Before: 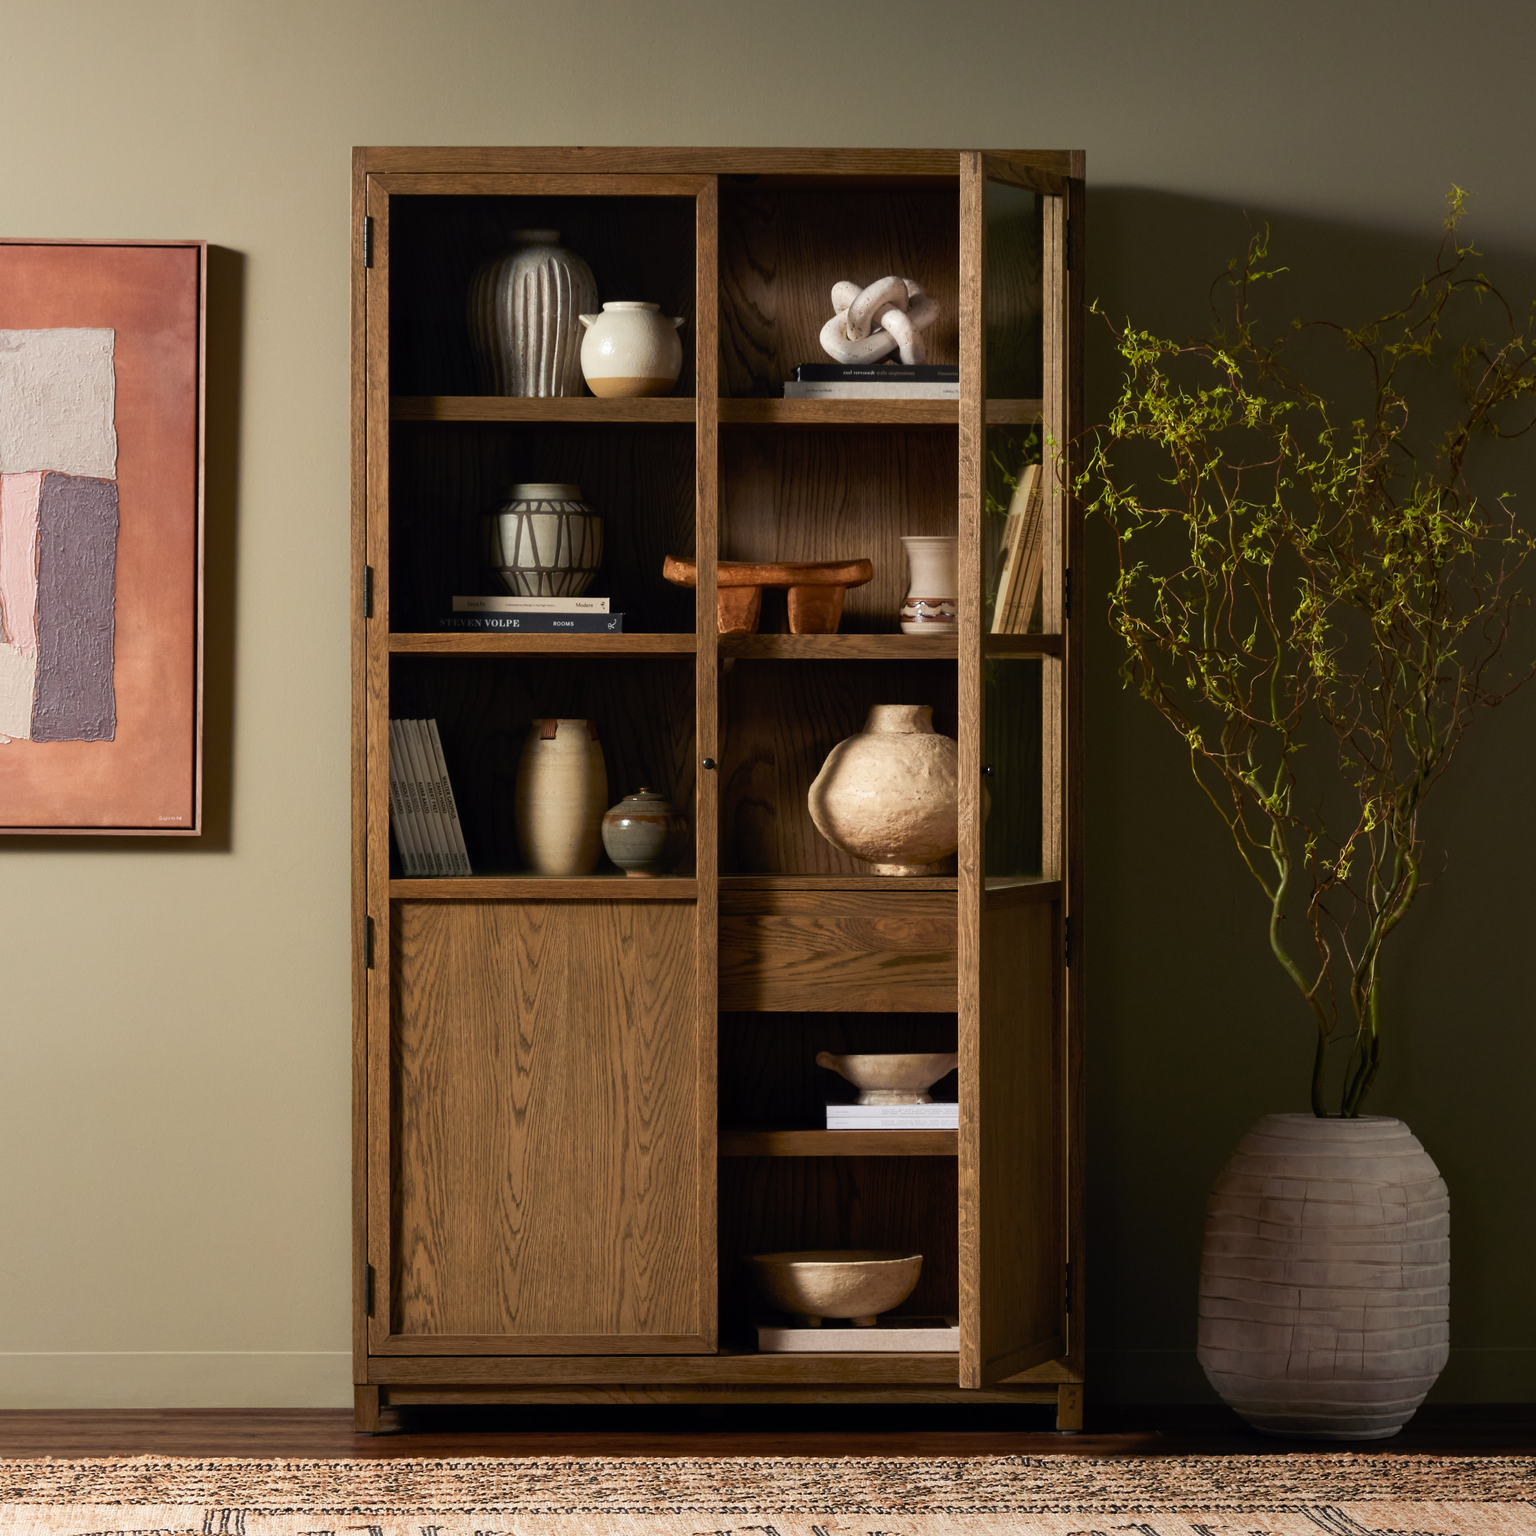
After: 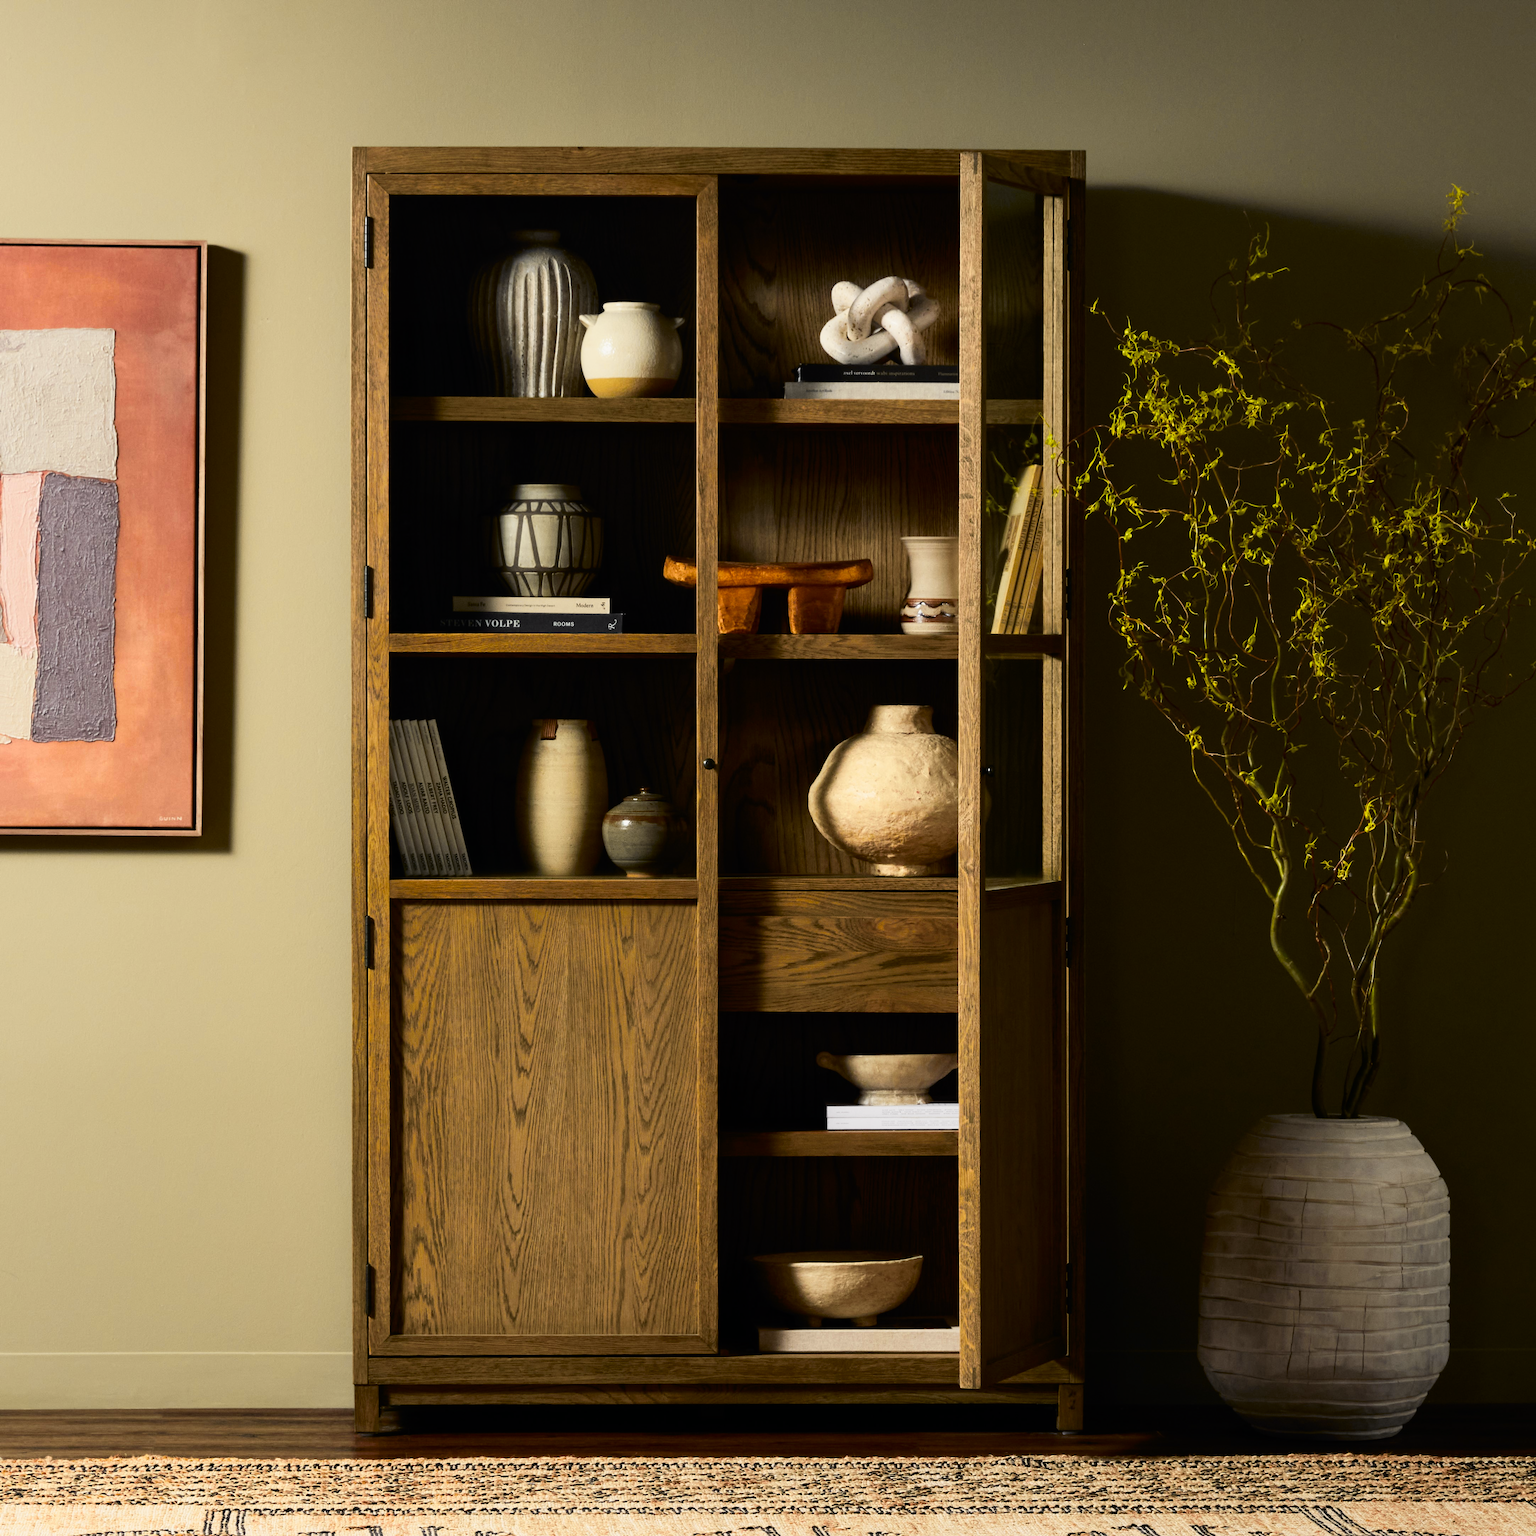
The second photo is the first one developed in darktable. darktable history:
tone curve: curves: ch0 [(0, 0) (0.136, 0.084) (0.346, 0.366) (0.489, 0.559) (0.66, 0.748) (0.849, 0.902) (1, 0.974)]; ch1 [(0, 0) (0.353, 0.344) (0.45, 0.46) (0.498, 0.498) (0.521, 0.512) (0.563, 0.559) (0.592, 0.605) (0.641, 0.673) (1, 1)]; ch2 [(0, 0) (0.333, 0.346) (0.375, 0.375) (0.424, 0.43) (0.476, 0.492) (0.502, 0.502) (0.524, 0.531) (0.579, 0.61) (0.612, 0.644) (0.641, 0.722) (1, 1)], color space Lab, independent channels, preserve colors none
levels: levels [0, 0.51, 1]
white balance: red 1.009, blue 0.985
